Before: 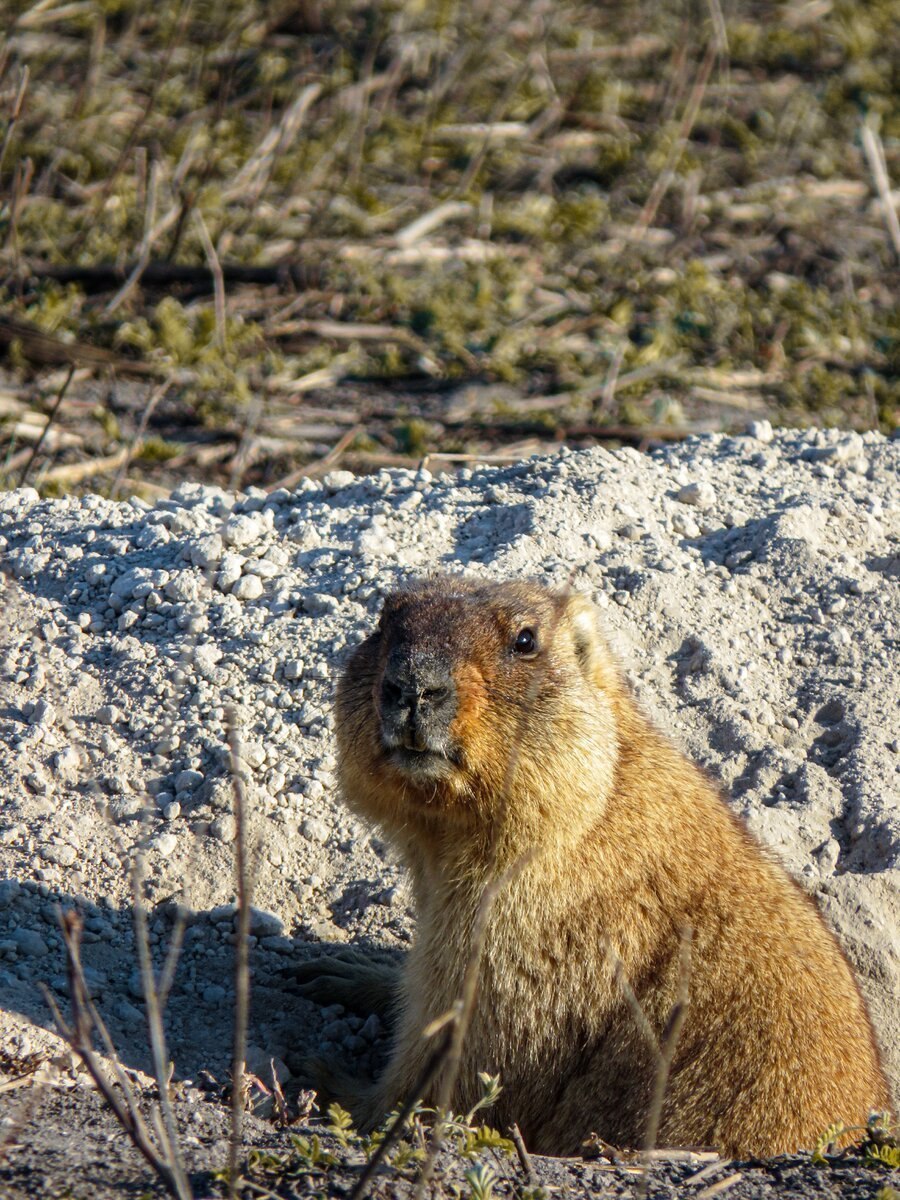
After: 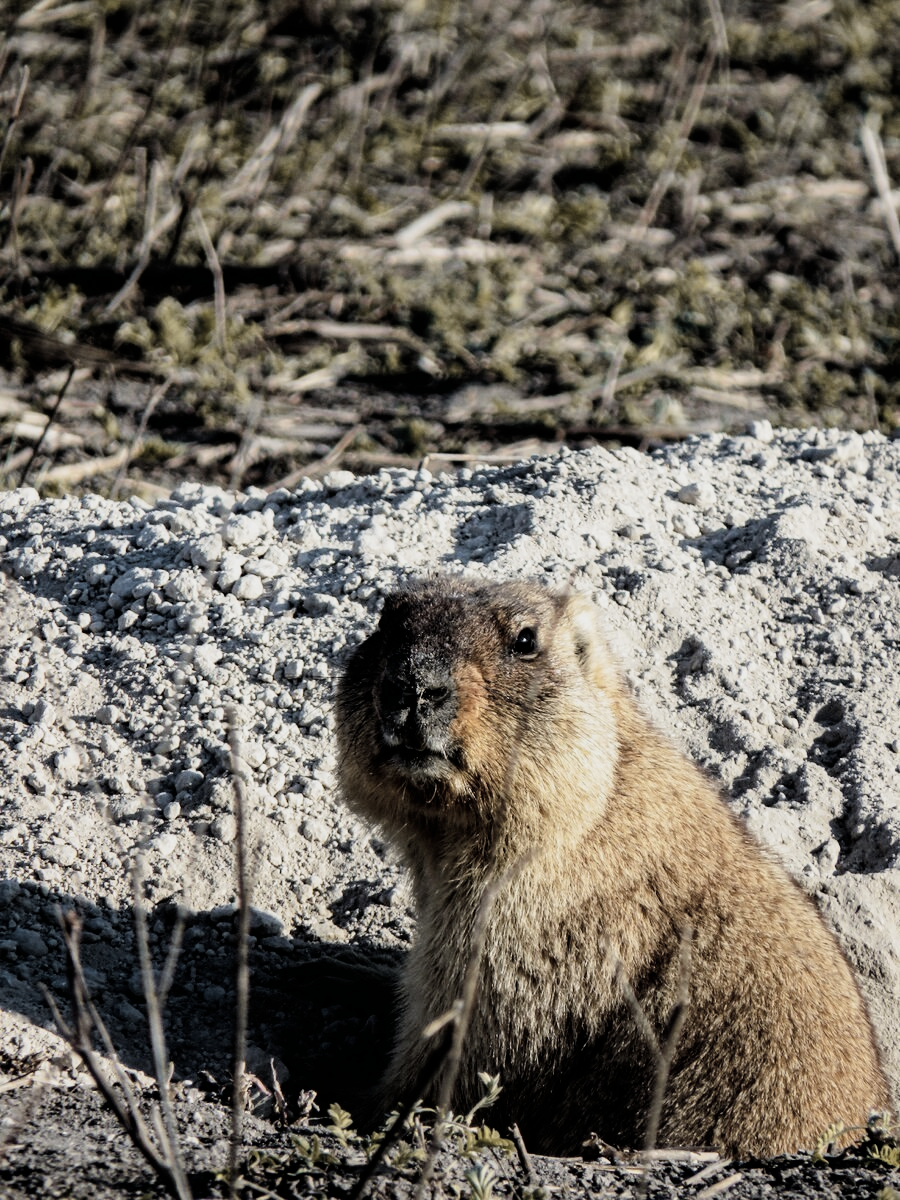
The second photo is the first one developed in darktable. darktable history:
filmic rgb: black relative exposure -5.04 EV, white relative exposure 3.56 EV, hardness 3.17, contrast 1.412, highlights saturation mix -30.78%
color correction: highlights b* 0, saturation 0.575
